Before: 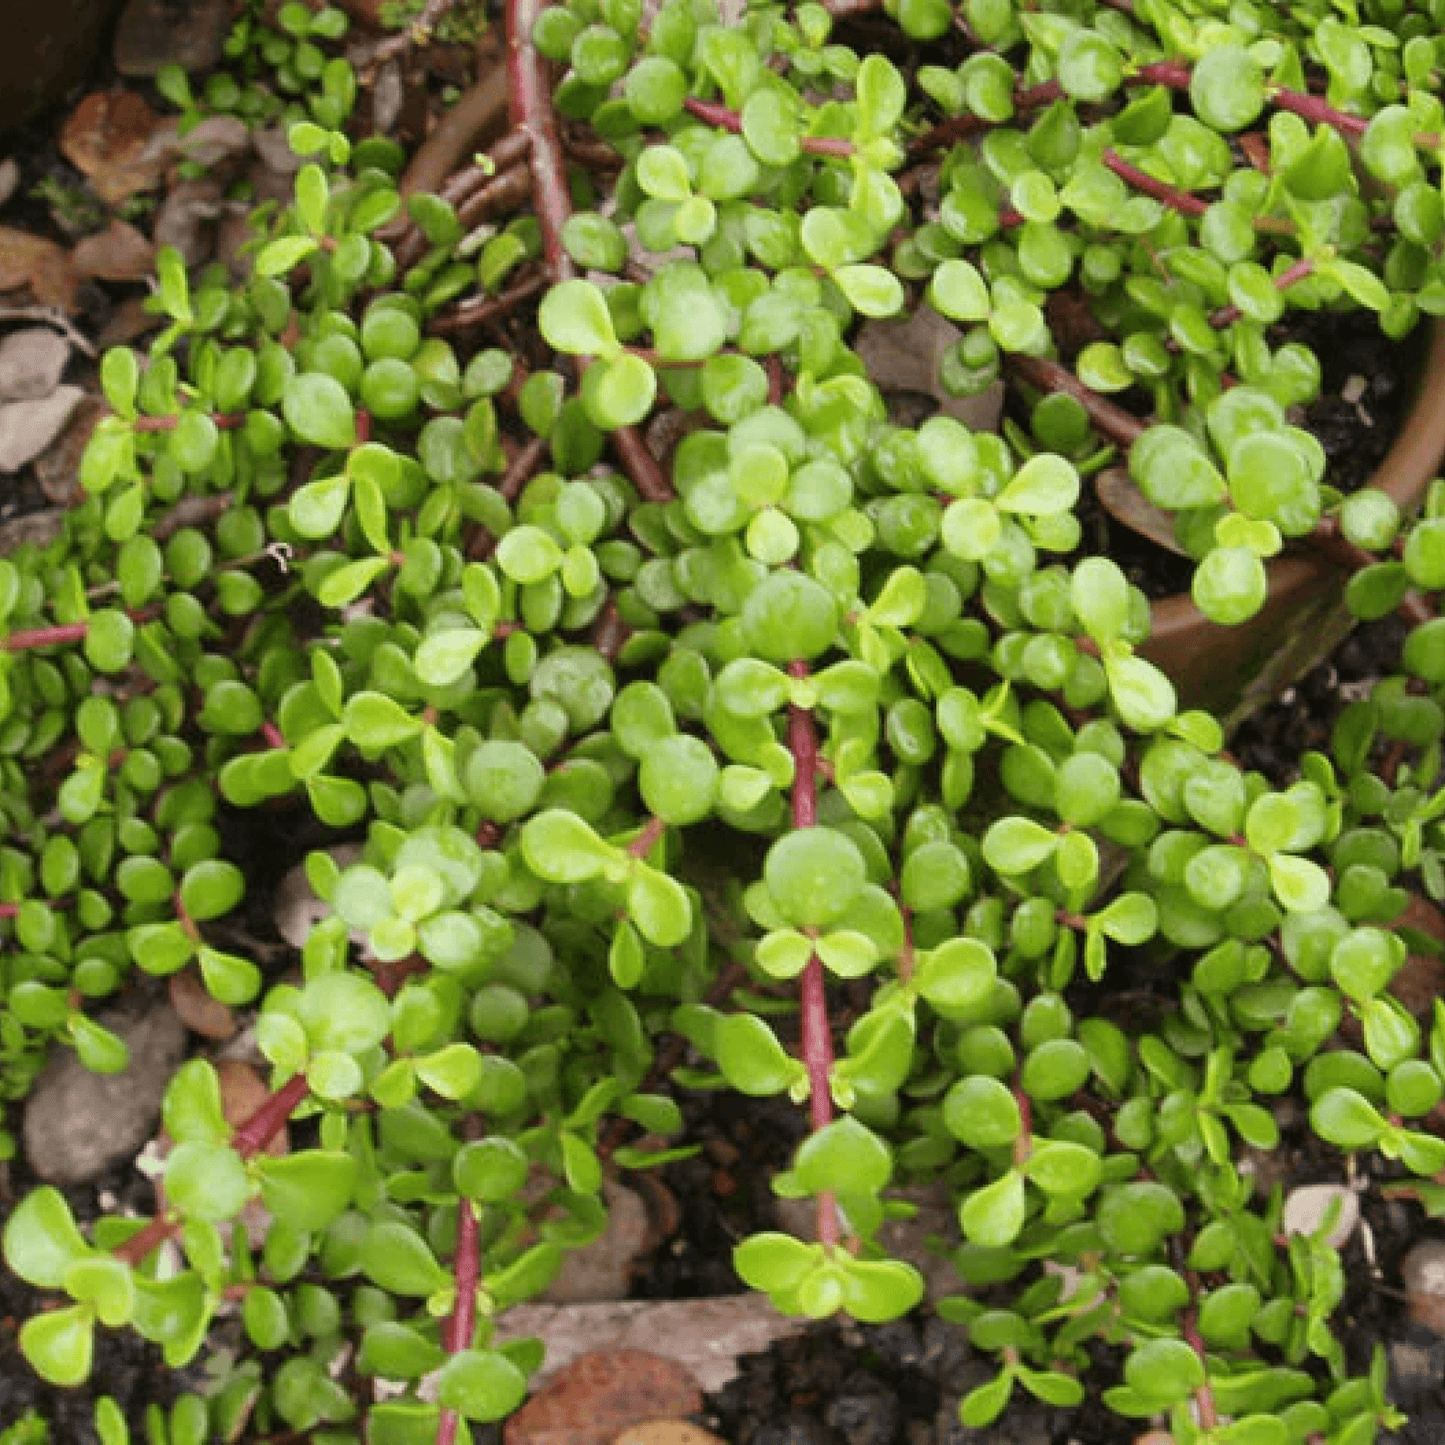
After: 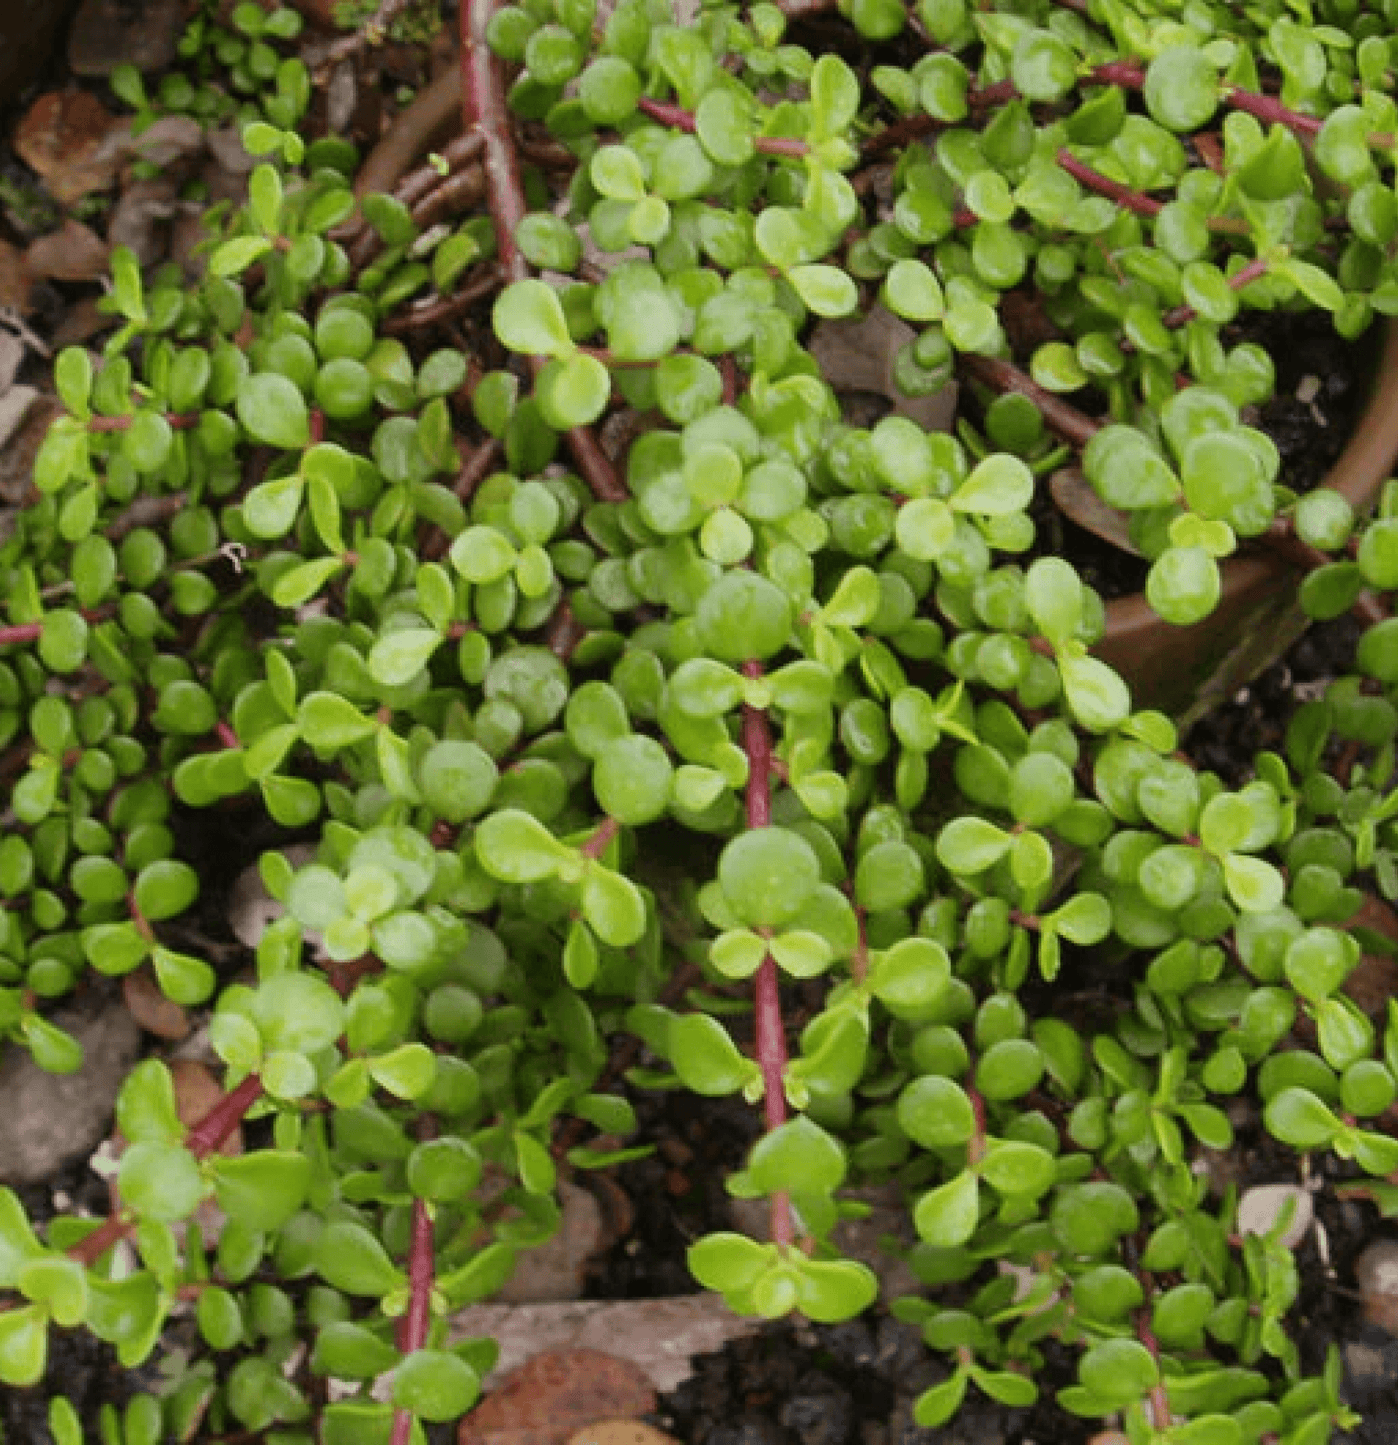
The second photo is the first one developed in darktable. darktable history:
exposure: exposure -0.36 EV, compensate highlight preservation false
crop and rotate: left 3.238%
